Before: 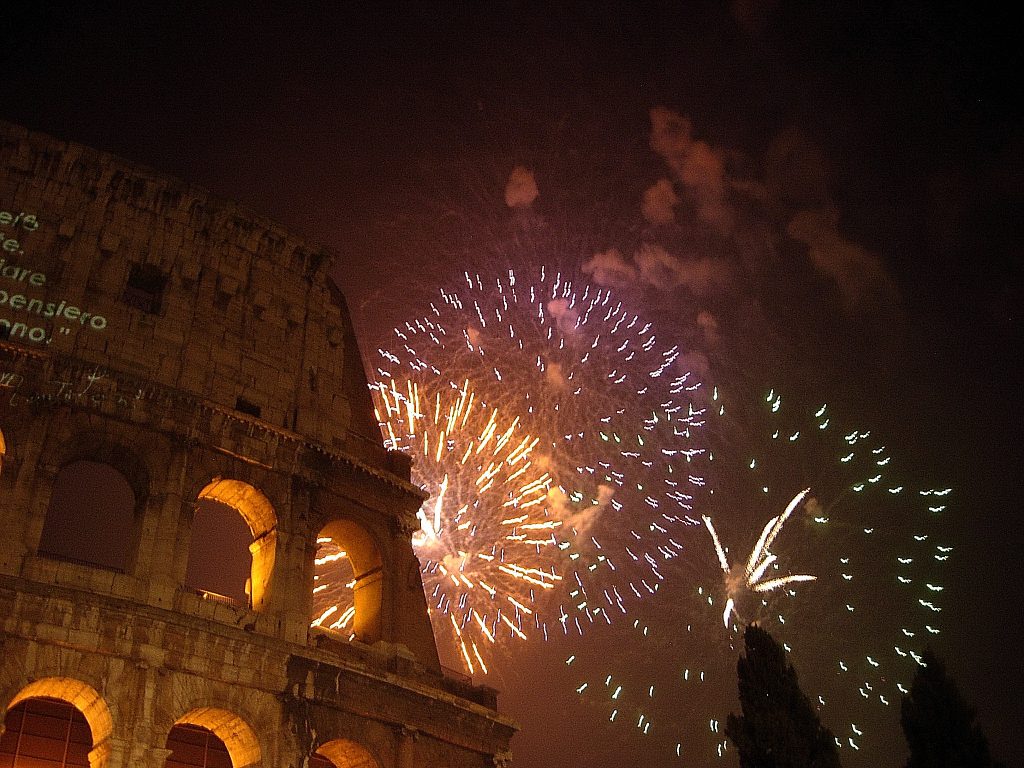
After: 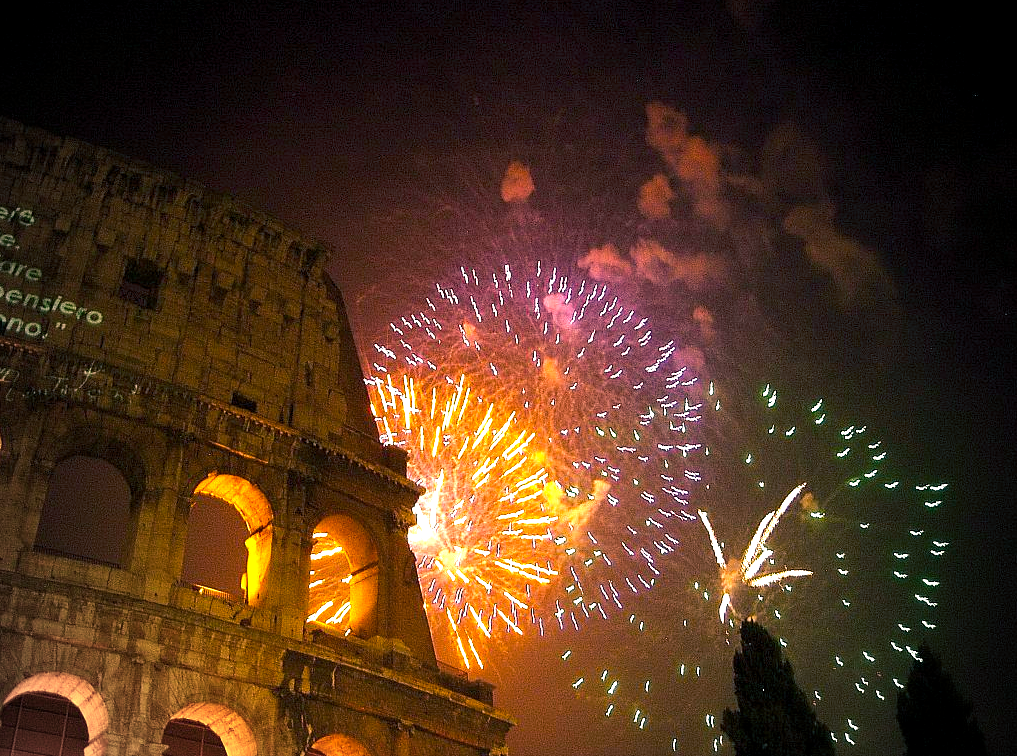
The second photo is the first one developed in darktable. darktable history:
color balance rgb: shadows lift › luminance -29.113%, shadows lift › chroma 10.109%, shadows lift › hue 230.98°, highlights gain › luminance 14.955%, global offset › luminance -0.483%, perceptual saturation grading › global saturation 36.22%
crop: left 0.417%, top 0.681%, right 0.226%, bottom 0.862%
vignetting: fall-off start 71.65%
exposure: black level correction 0, exposure 1.2 EV, compensate highlight preservation false
